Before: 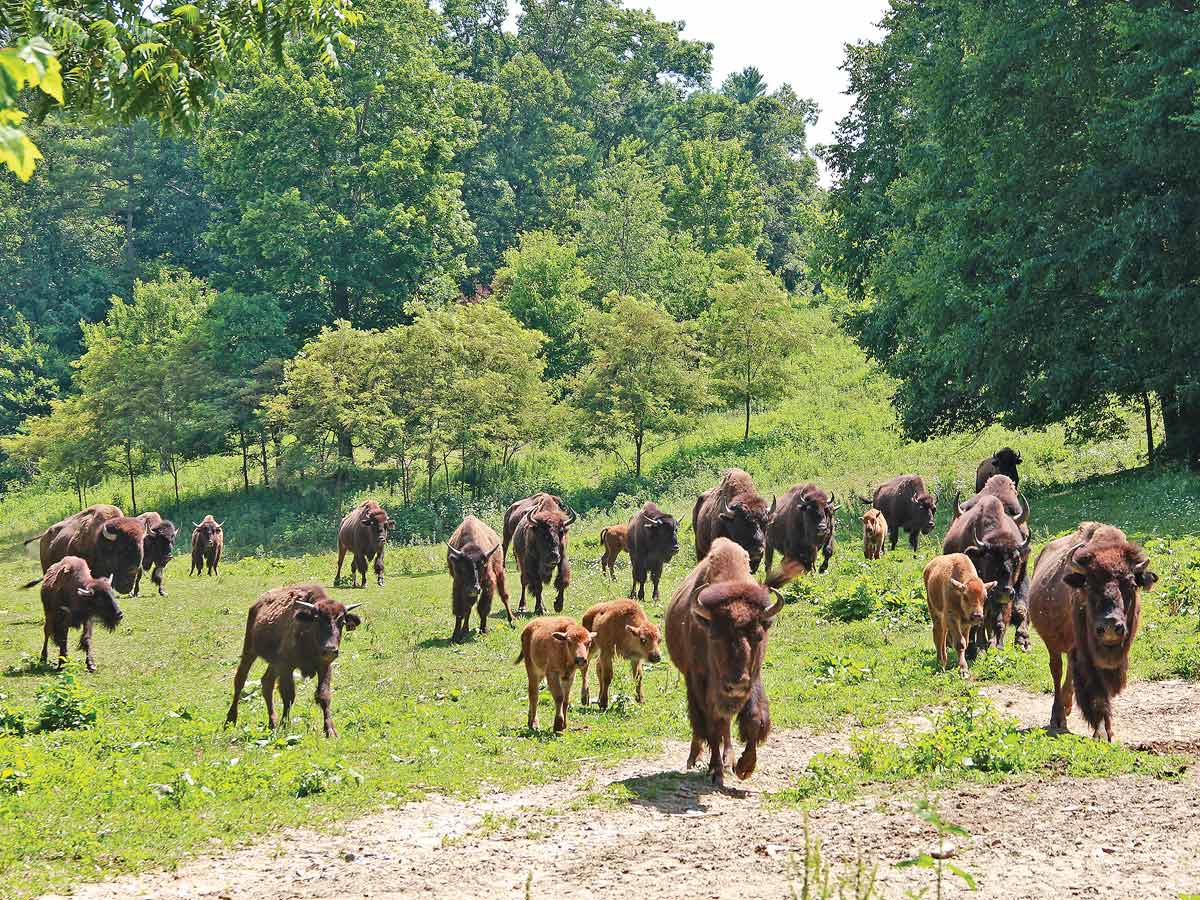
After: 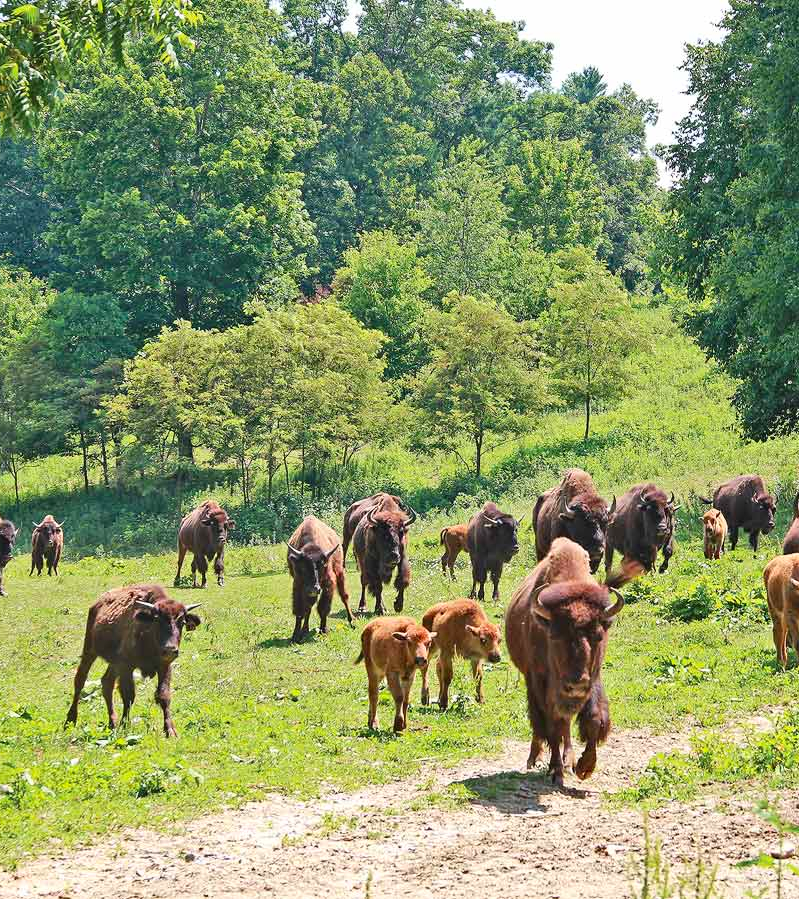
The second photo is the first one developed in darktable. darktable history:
crop and rotate: left 13.409%, right 19.924%
color zones: curves: ch1 [(0, 0.525) (0.143, 0.556) (0.286, 0.52) (0.429, 0.5) (0.571, 0.5) (0.714, 0.5) (0.857, 0.503) (1, 0.525)]
contrast brightness saturation: contrast 0.1, brightness 0.03, saturation 0.09
